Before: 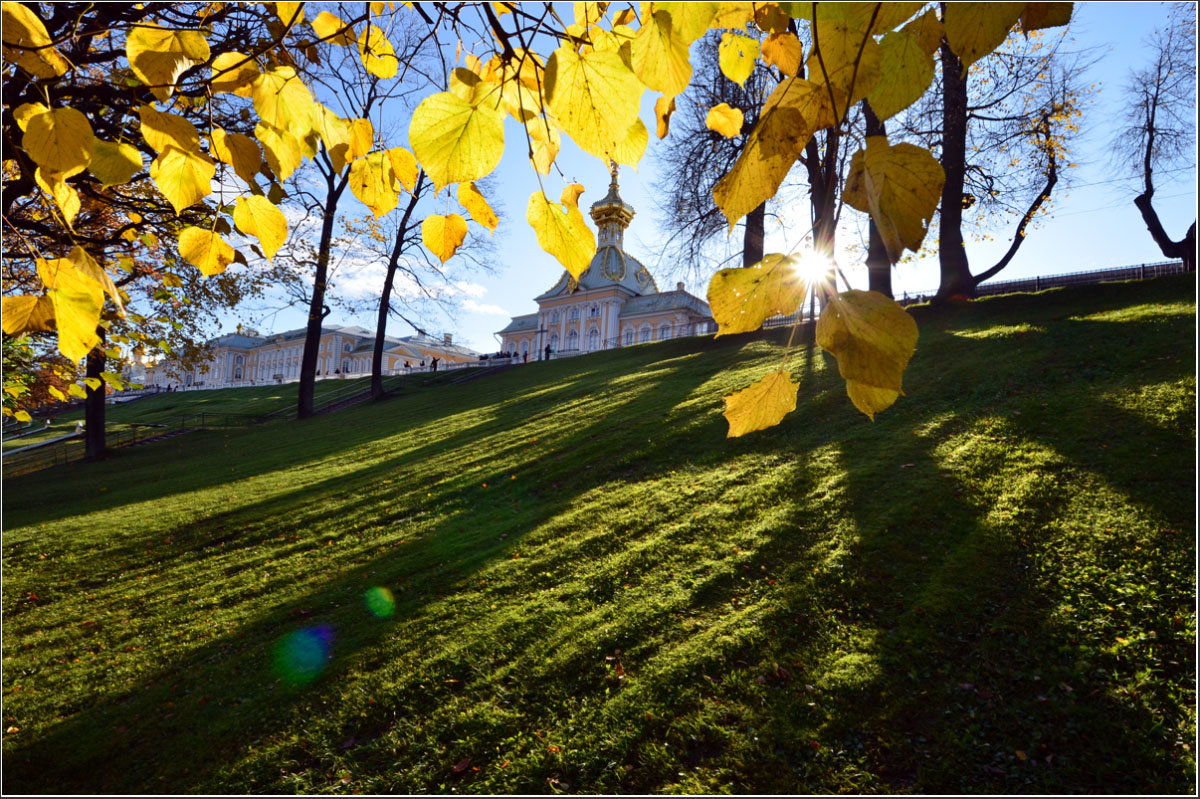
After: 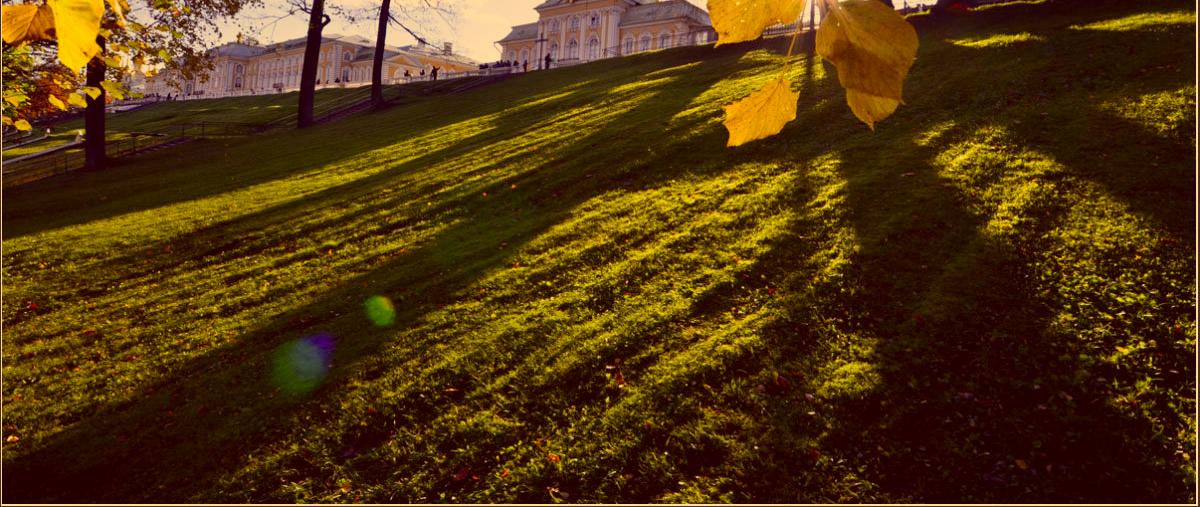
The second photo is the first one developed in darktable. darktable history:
crop and rotate: top 36.435%
color correction: highlights a* 10.12, highlights b* 39.04, shadows a* 14.62, shadows b* 3.37
sigmoid: contrast 1.22, skew 0.65
